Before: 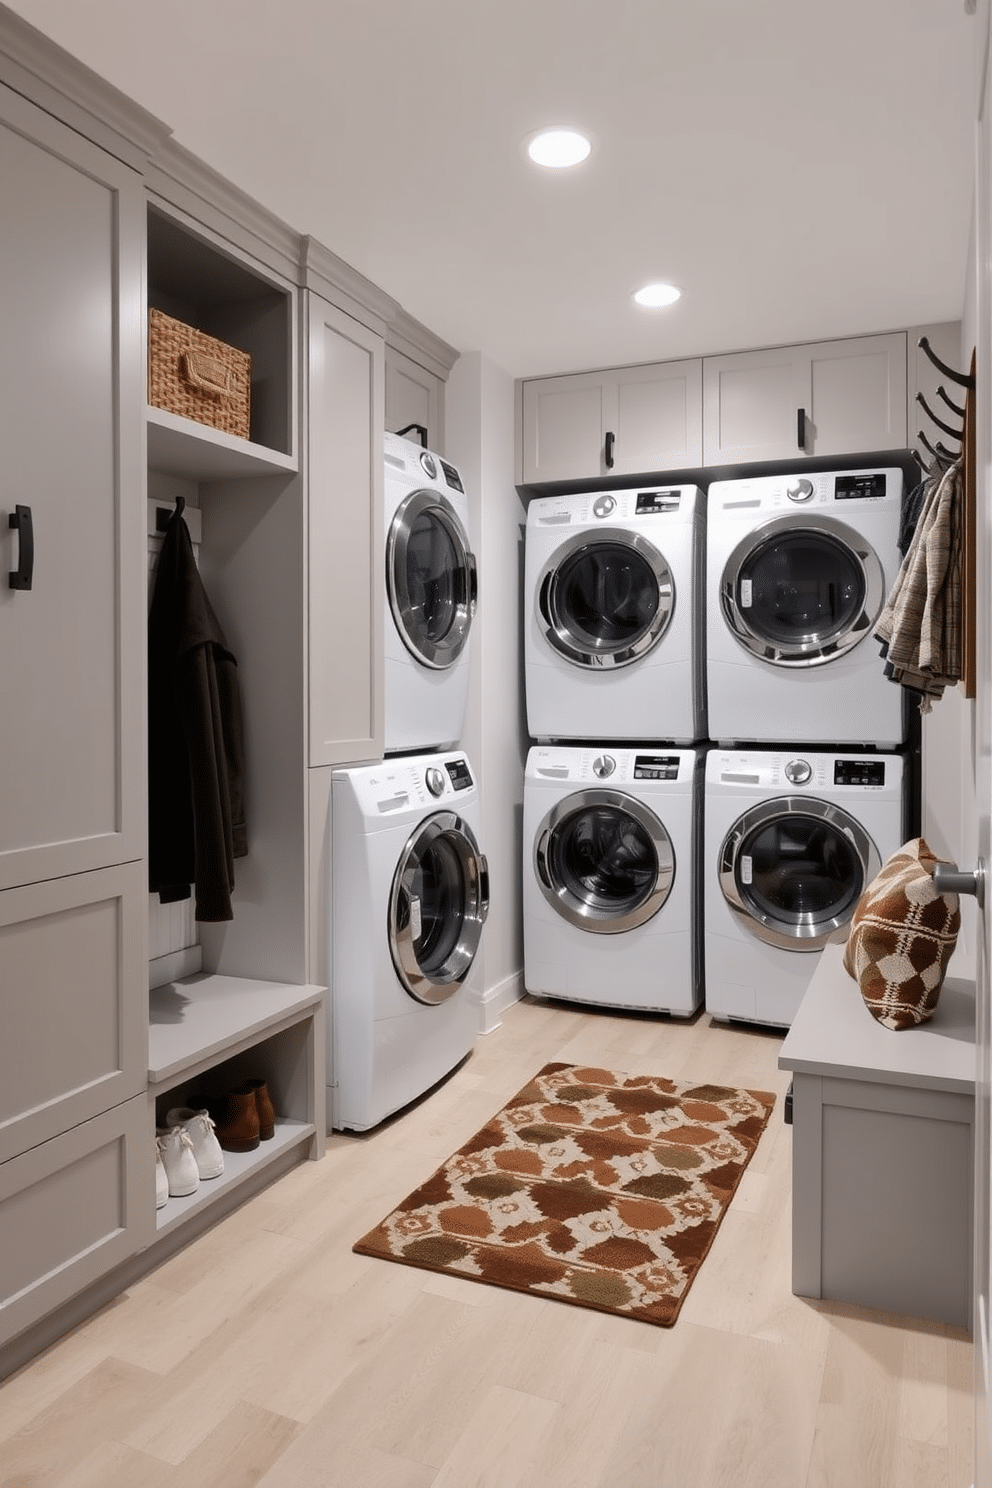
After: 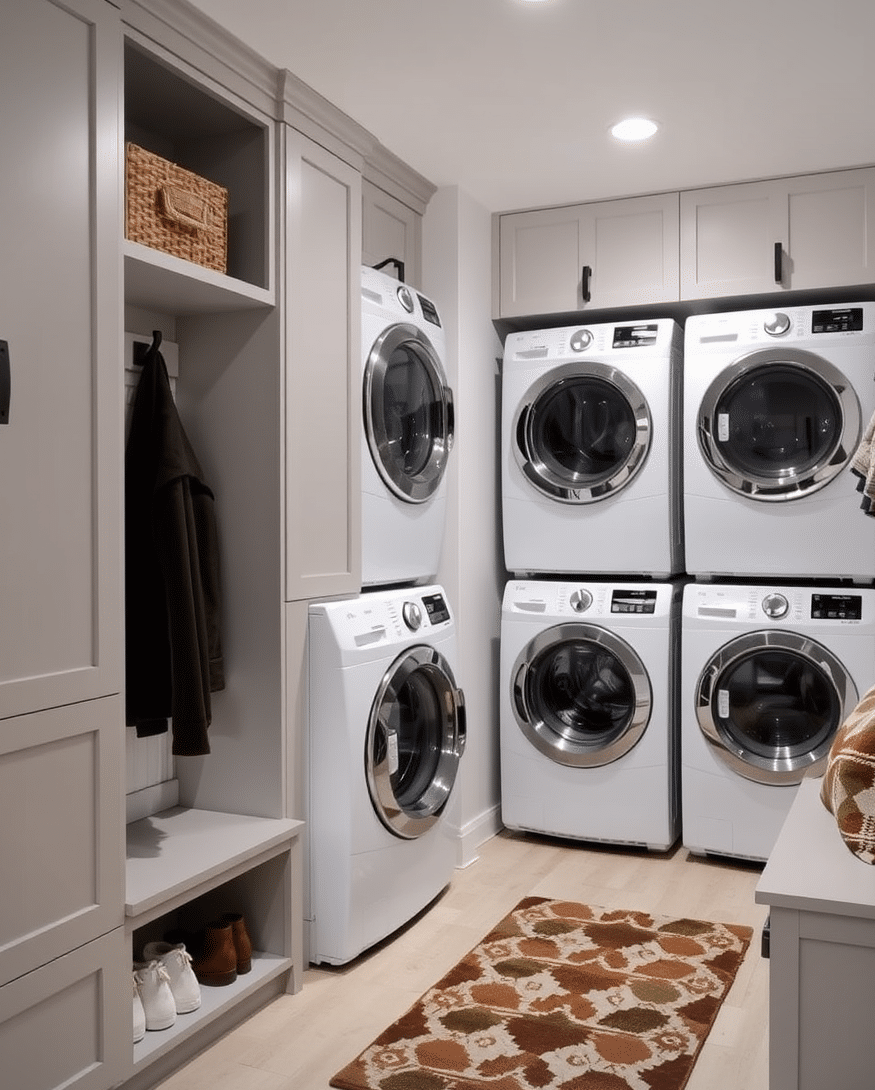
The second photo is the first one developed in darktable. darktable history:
vignetting: fall-off start 97.29%, fall-off radius 78.71%, brightness -0.476, width/height ratio 1.121
crop and rotate: left 2.334%, top 11.158%, right 9.418%, bottom 15.551%
